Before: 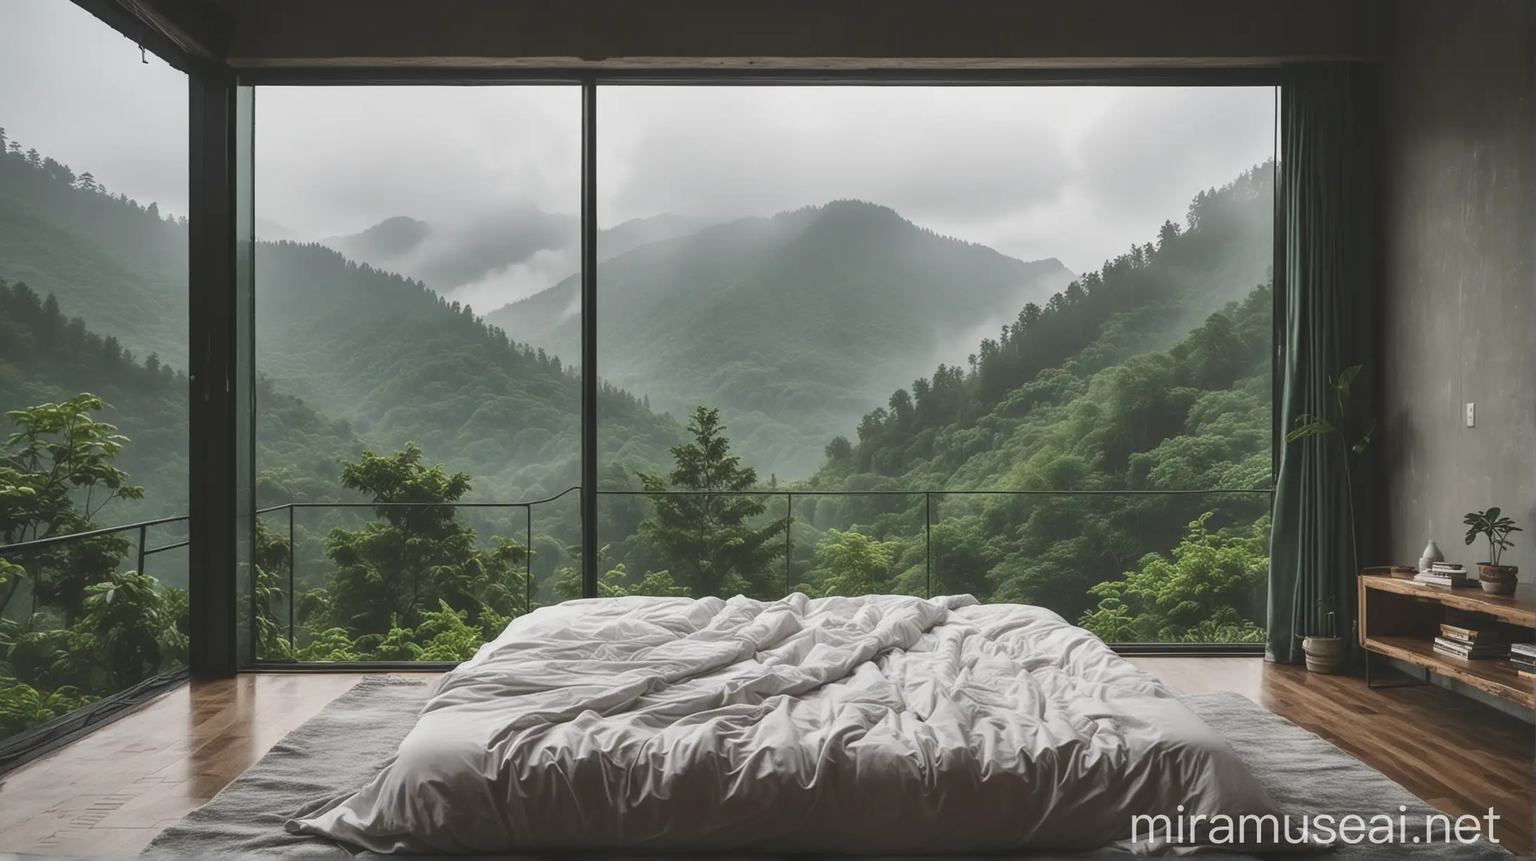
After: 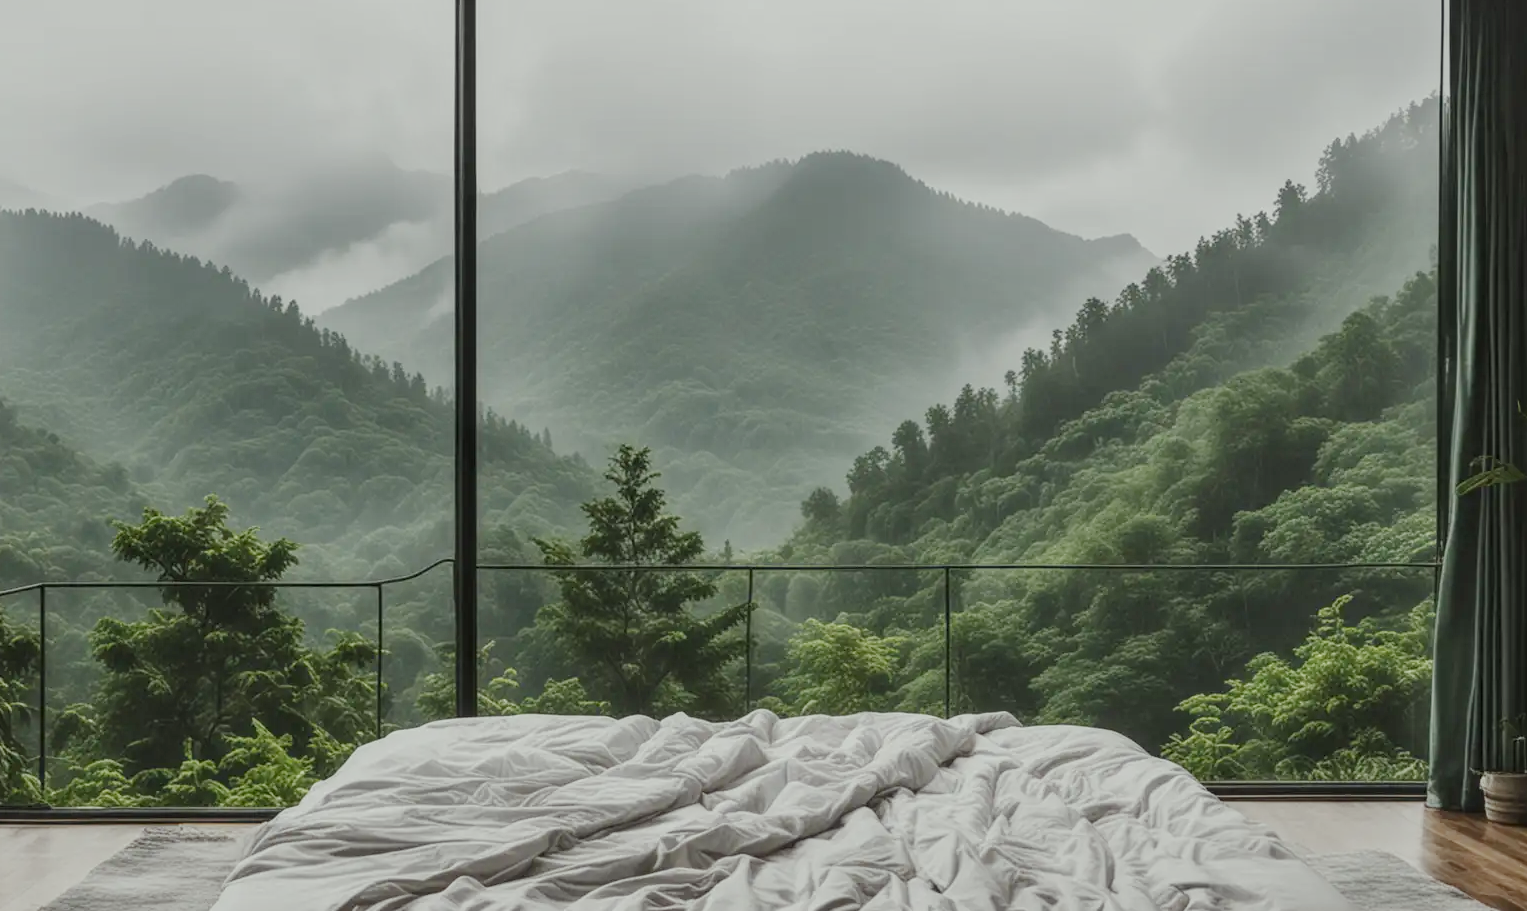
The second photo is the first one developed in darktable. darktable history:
local contrast: on, module defaults
crop and rotate: left 17.058%, top 10.913%, right 12.994%, bottom 14.588%
filmic rgb: black relative exposure -8.36 EV, white relative exposure 4.66 EV, hardness 3.82, preserve chrominance no, color science v3 (2019), use custom middle-gray values true
color correction: highlights a* -2.59, highlights b* 2.39
